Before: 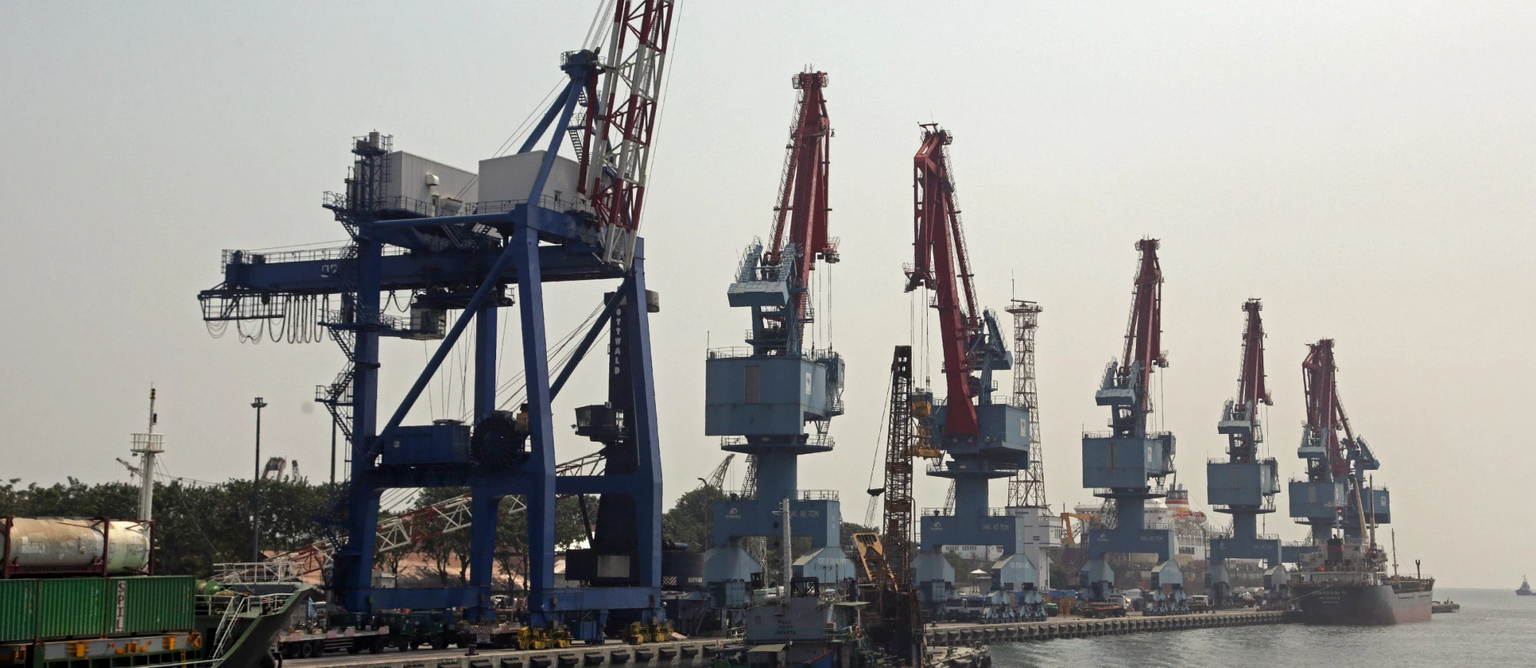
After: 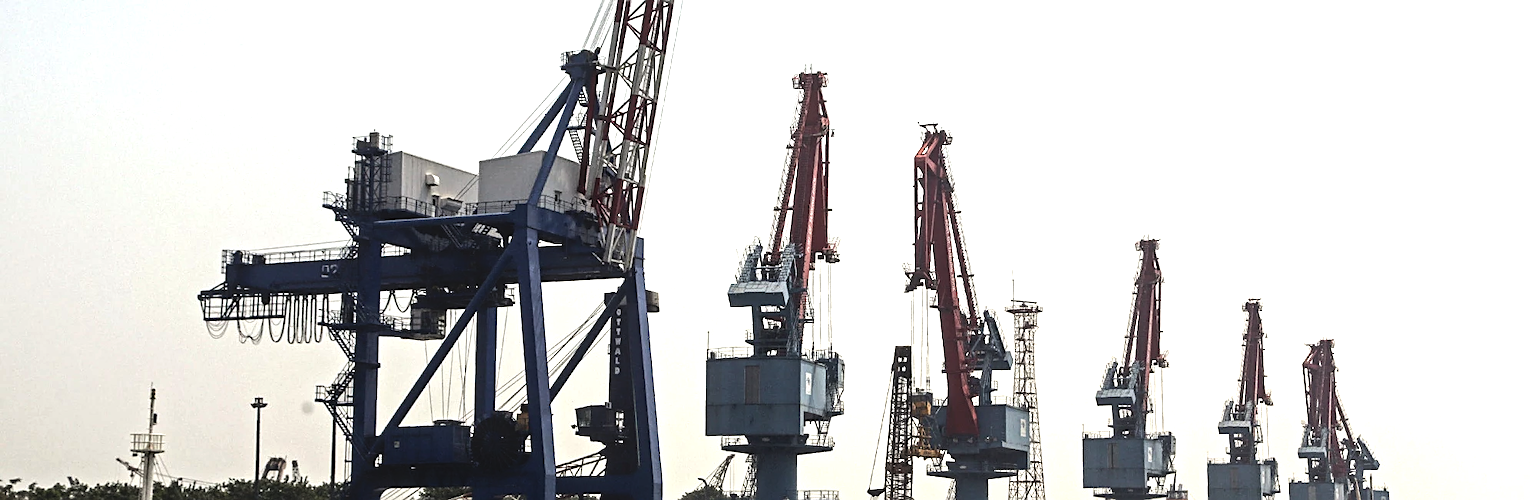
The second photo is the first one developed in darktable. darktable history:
local contrast: on, module defaults
sharpen: on, module defaults
crop: bottom 24.99%
tone equalizer: -8 EV -1.12 EV, -7 EV -1.04 EV, -6 EV -0.84 EV, -5 EV -0.608 EV, -3 EV 0.604 EV, -2 EV 0.875 EV, -1 EV 0.987 EV, +0 EV 1.07 EV, edges refinement/feathering 500, mask exposure compensation -1.57 EV, preserve details no
